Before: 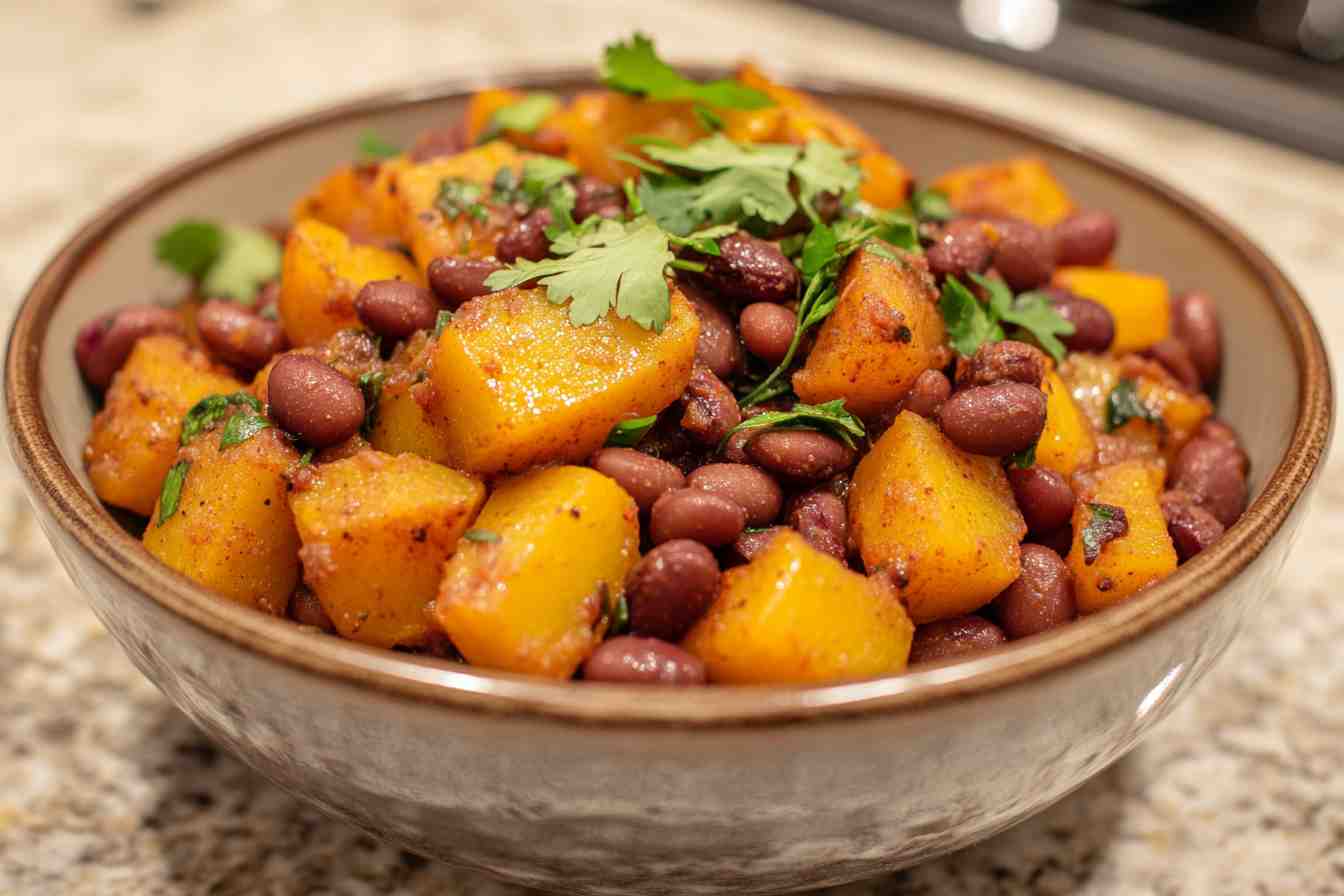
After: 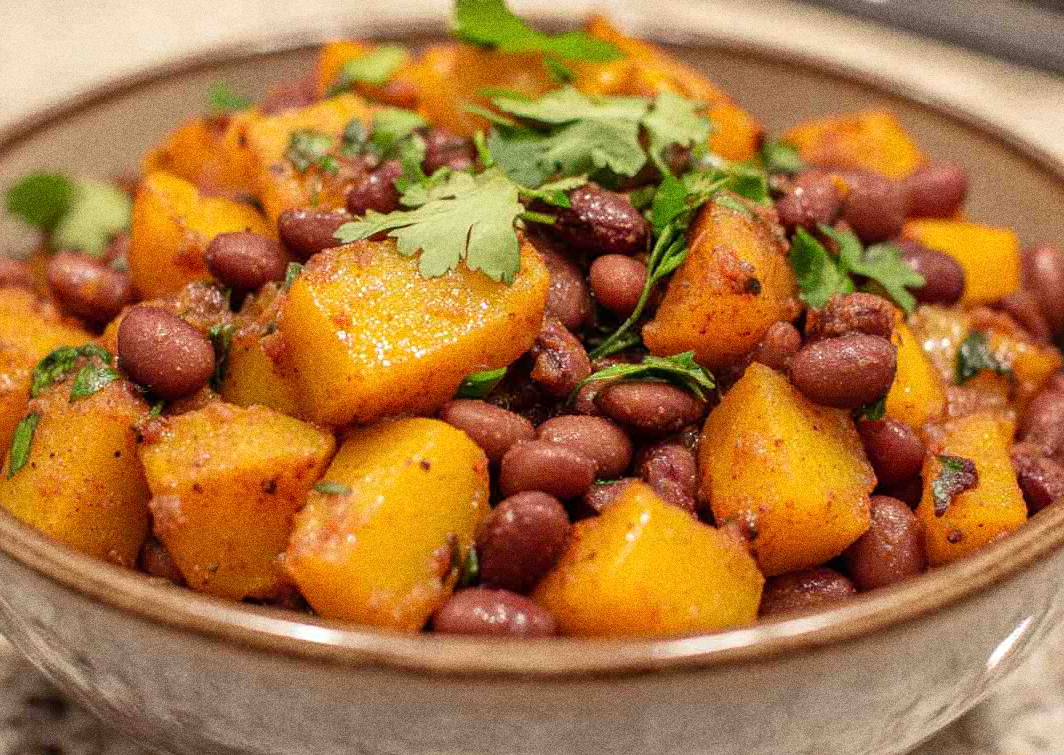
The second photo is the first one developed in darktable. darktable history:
crop: left 11.225%, top 5.381%, right 9.565%, bottom 10.314%
grain: strength 49.07%
tone equalizer: on, module defaults
